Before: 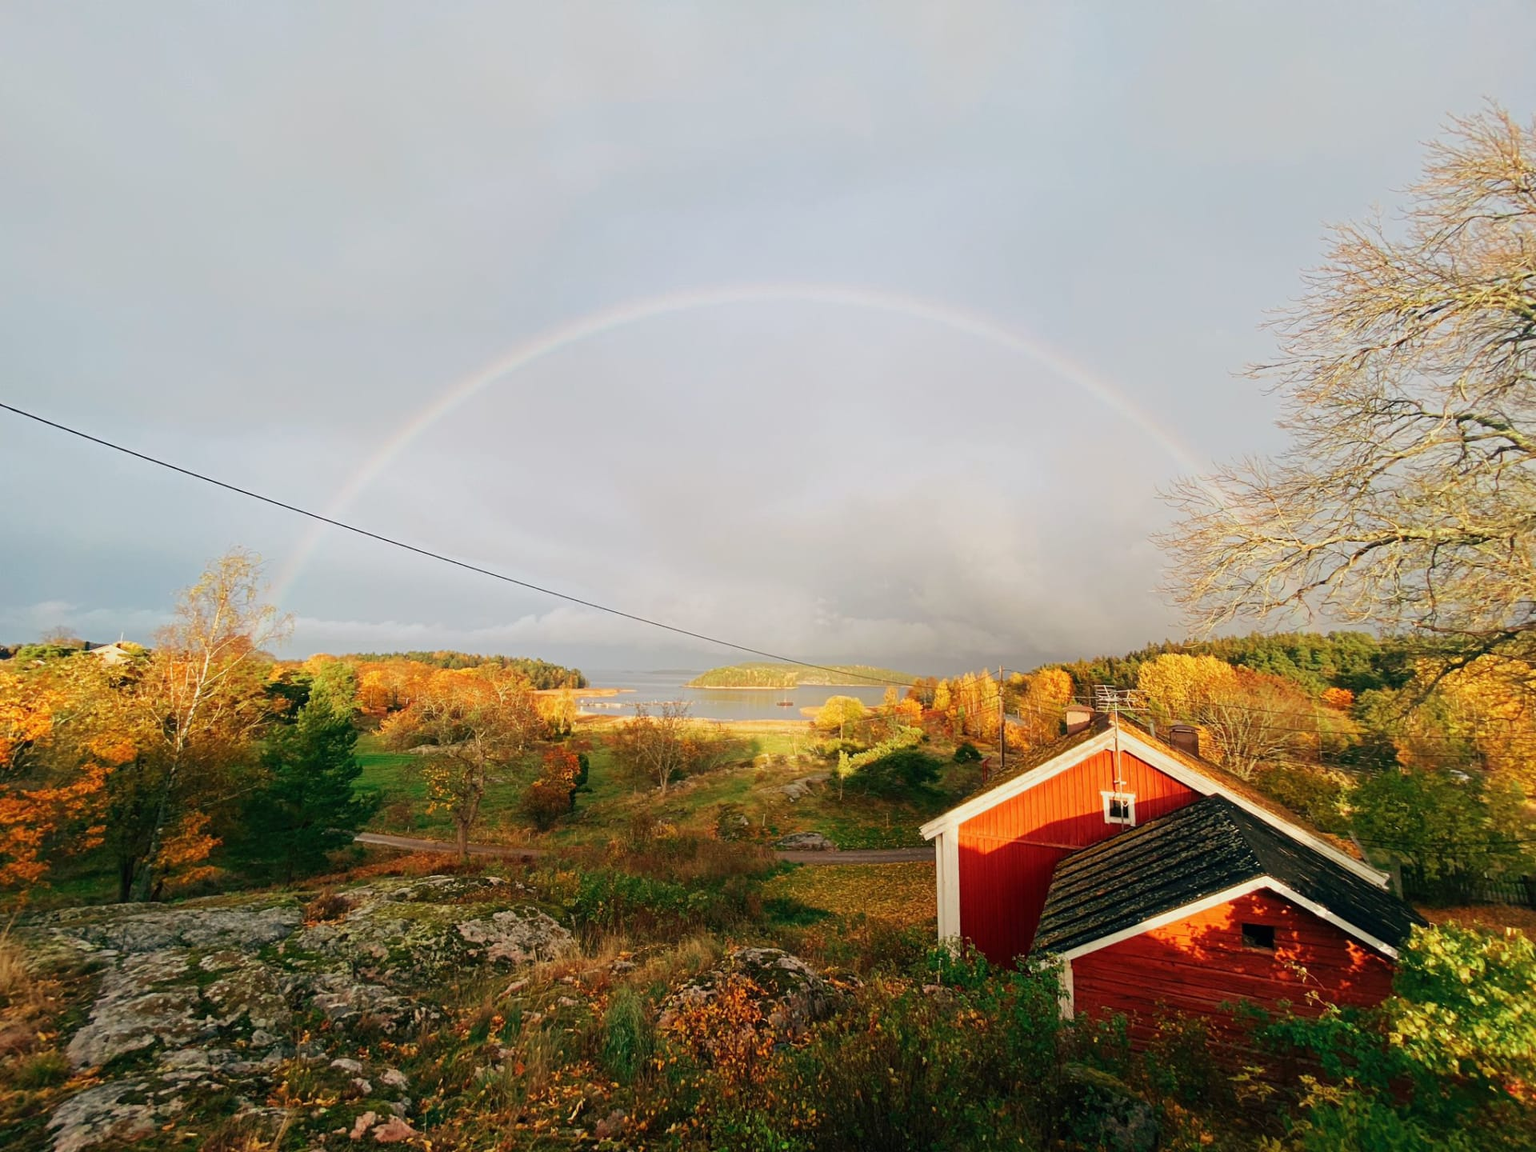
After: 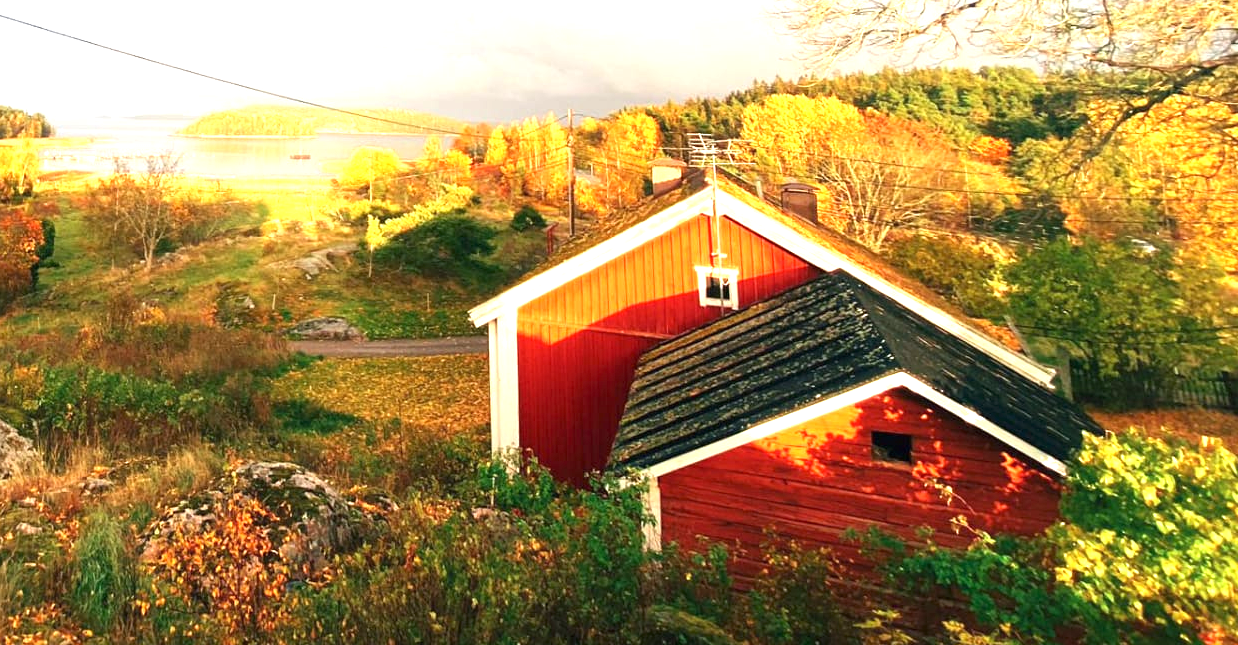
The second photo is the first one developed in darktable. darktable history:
exposure: black level correction 0, exposure 1.3 EV, compensate exposure bias true, compensate highlight preservation false
crop and rotate: left 35.509%, top 50.238%, bottom 4.934%
